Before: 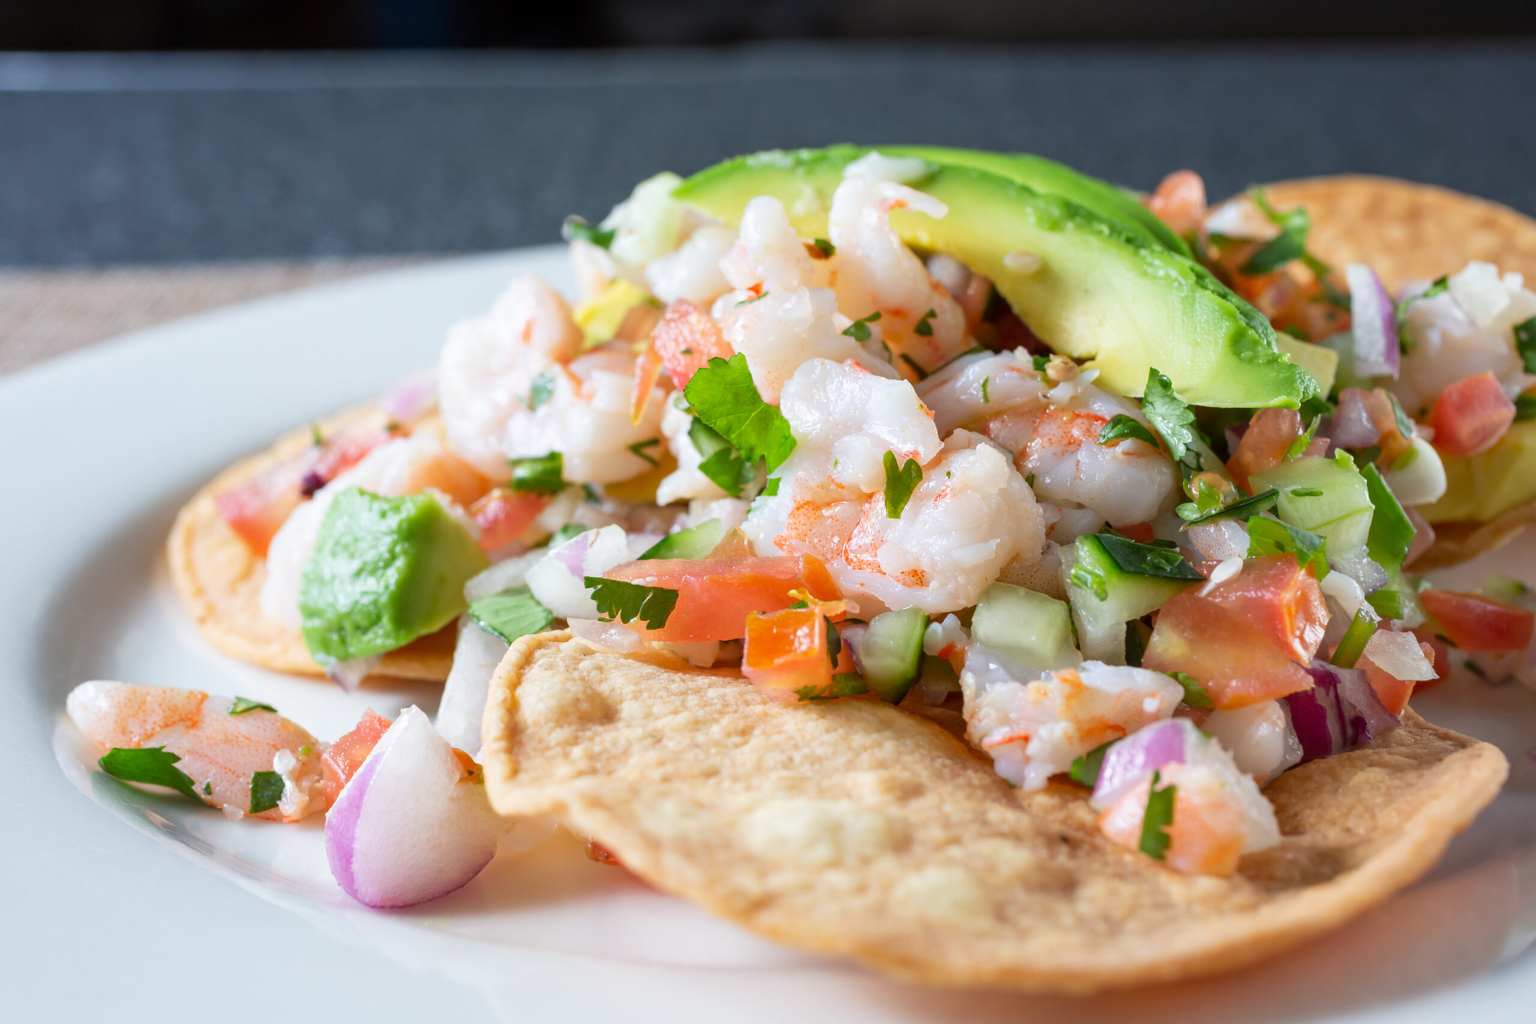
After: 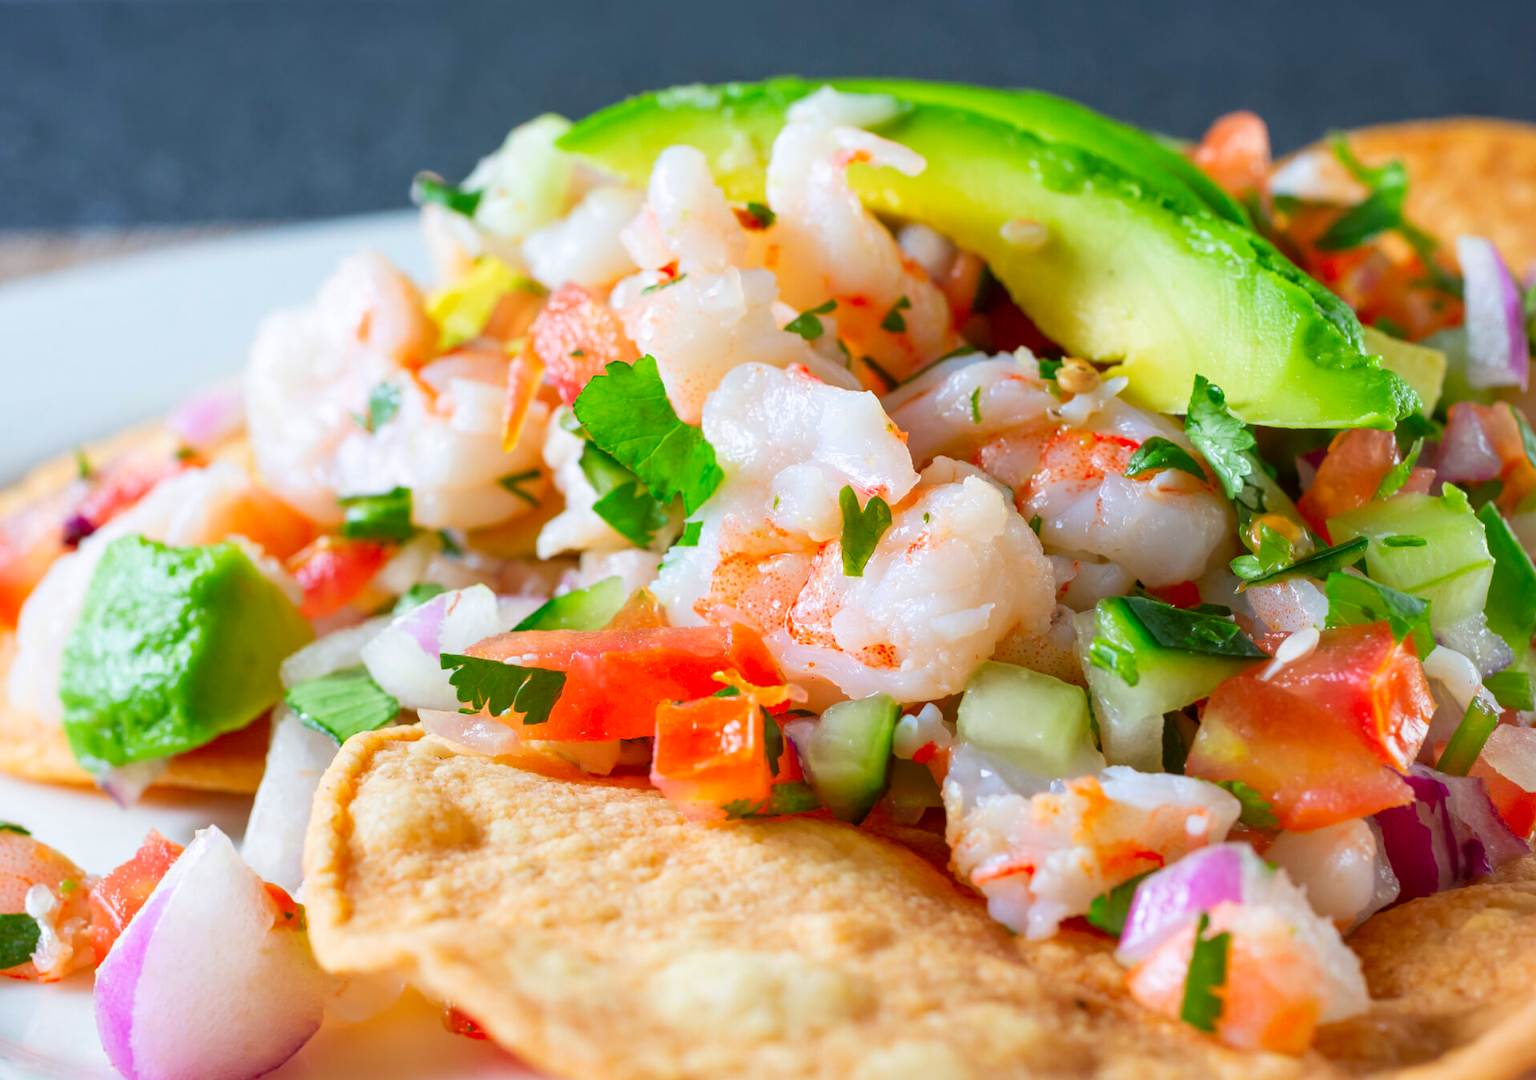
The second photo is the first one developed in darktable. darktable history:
contrast brightness saturation: saturation 0.519
crop: left 16.577%, top 8.529%, right 8.477%, bottom 12.411%
